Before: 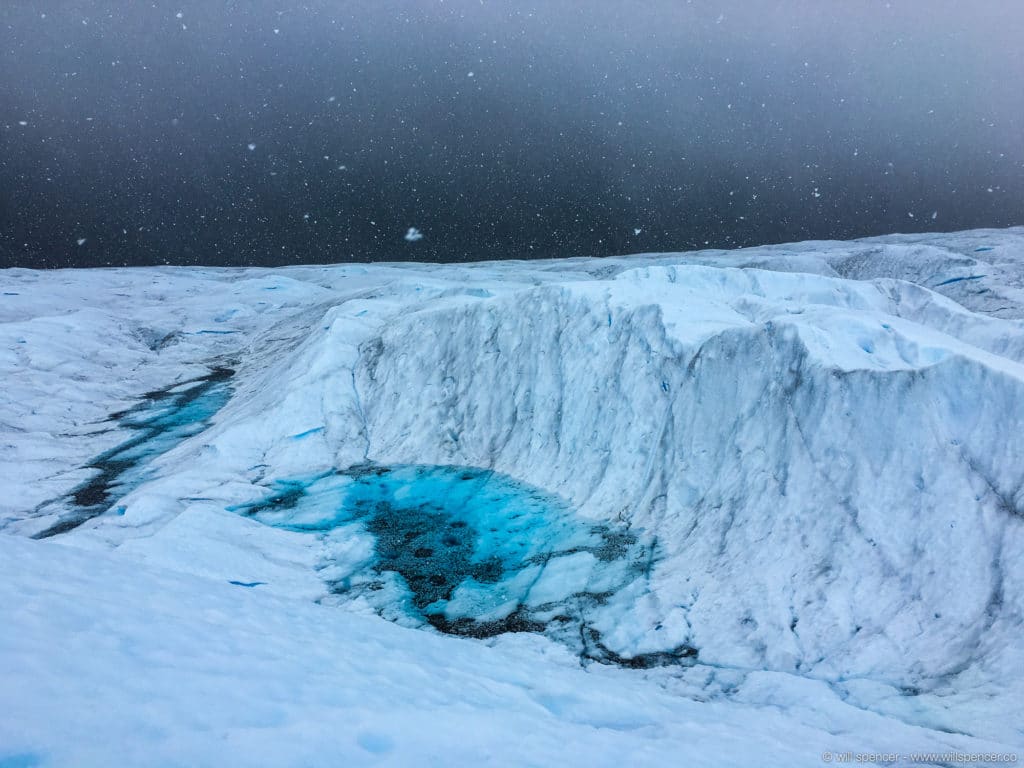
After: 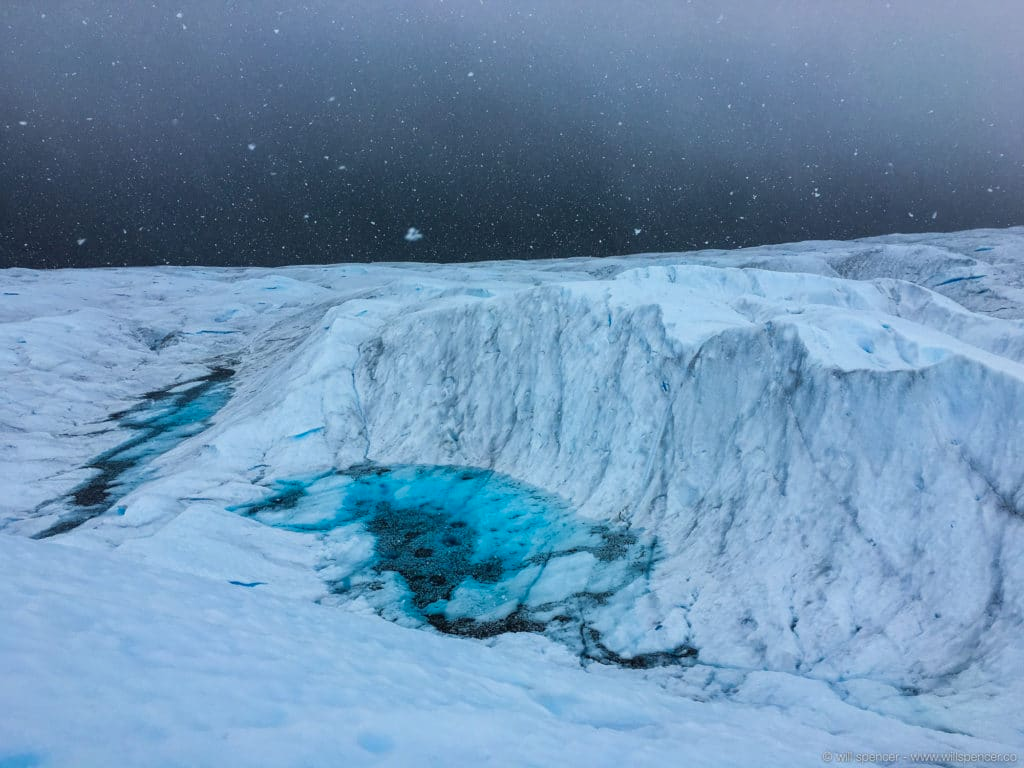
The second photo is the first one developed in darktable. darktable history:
shadows and highlights: shadows 25, white point adjustment -3, highlights -30
